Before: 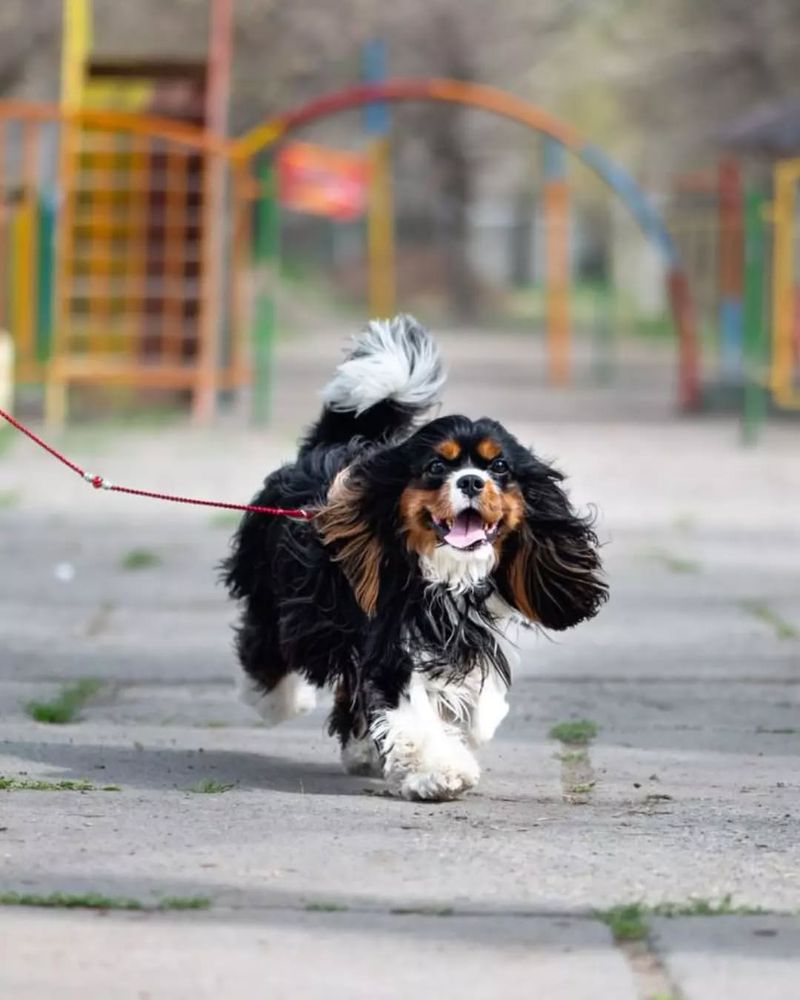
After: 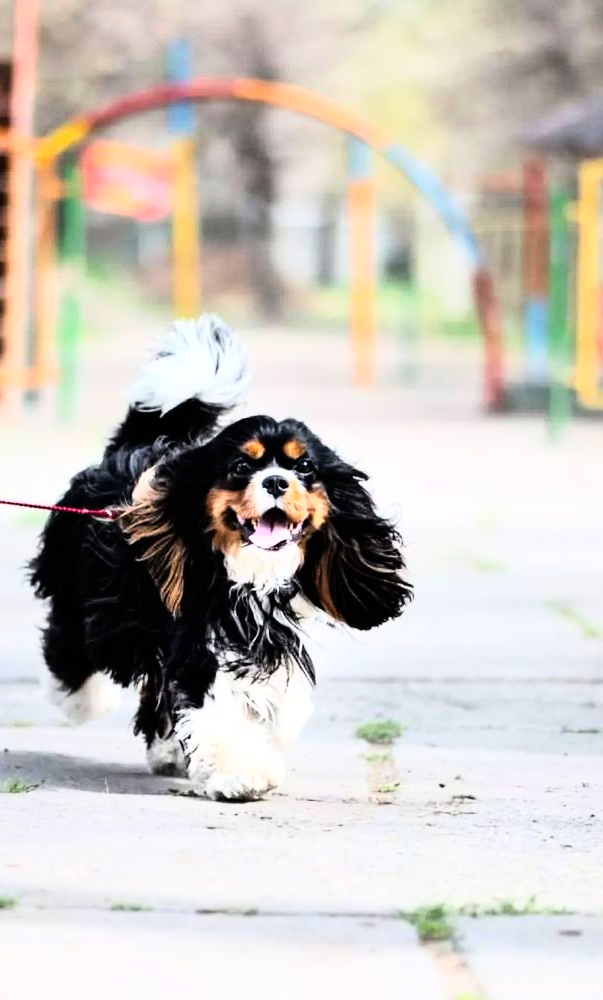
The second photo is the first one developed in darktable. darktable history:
contrast brightness saturation: contrast 0.05
crop and rotate: left 24.6%
rgb curve: curves: ch0 [(0, 0) (0.21, 0.15) (0.24, 0.21) (0.5, 0.75) (0.75, 0.96) (0.89, 0.99) (1, 1)]; ch1 [(0, 0.02) (0.21, 0.13) (0.25, 0.2) (0.5, 0.67) (0.75, 0.9) (0.89, 0.97) (1, 1)]; ch2 [(0, 0.02) (0.21, 0.13) (0.25, 0.2) (0.5, 0.67) (0.75, 0.9) (0.89, 0.97) (1, 1)], compensate middle gray true
